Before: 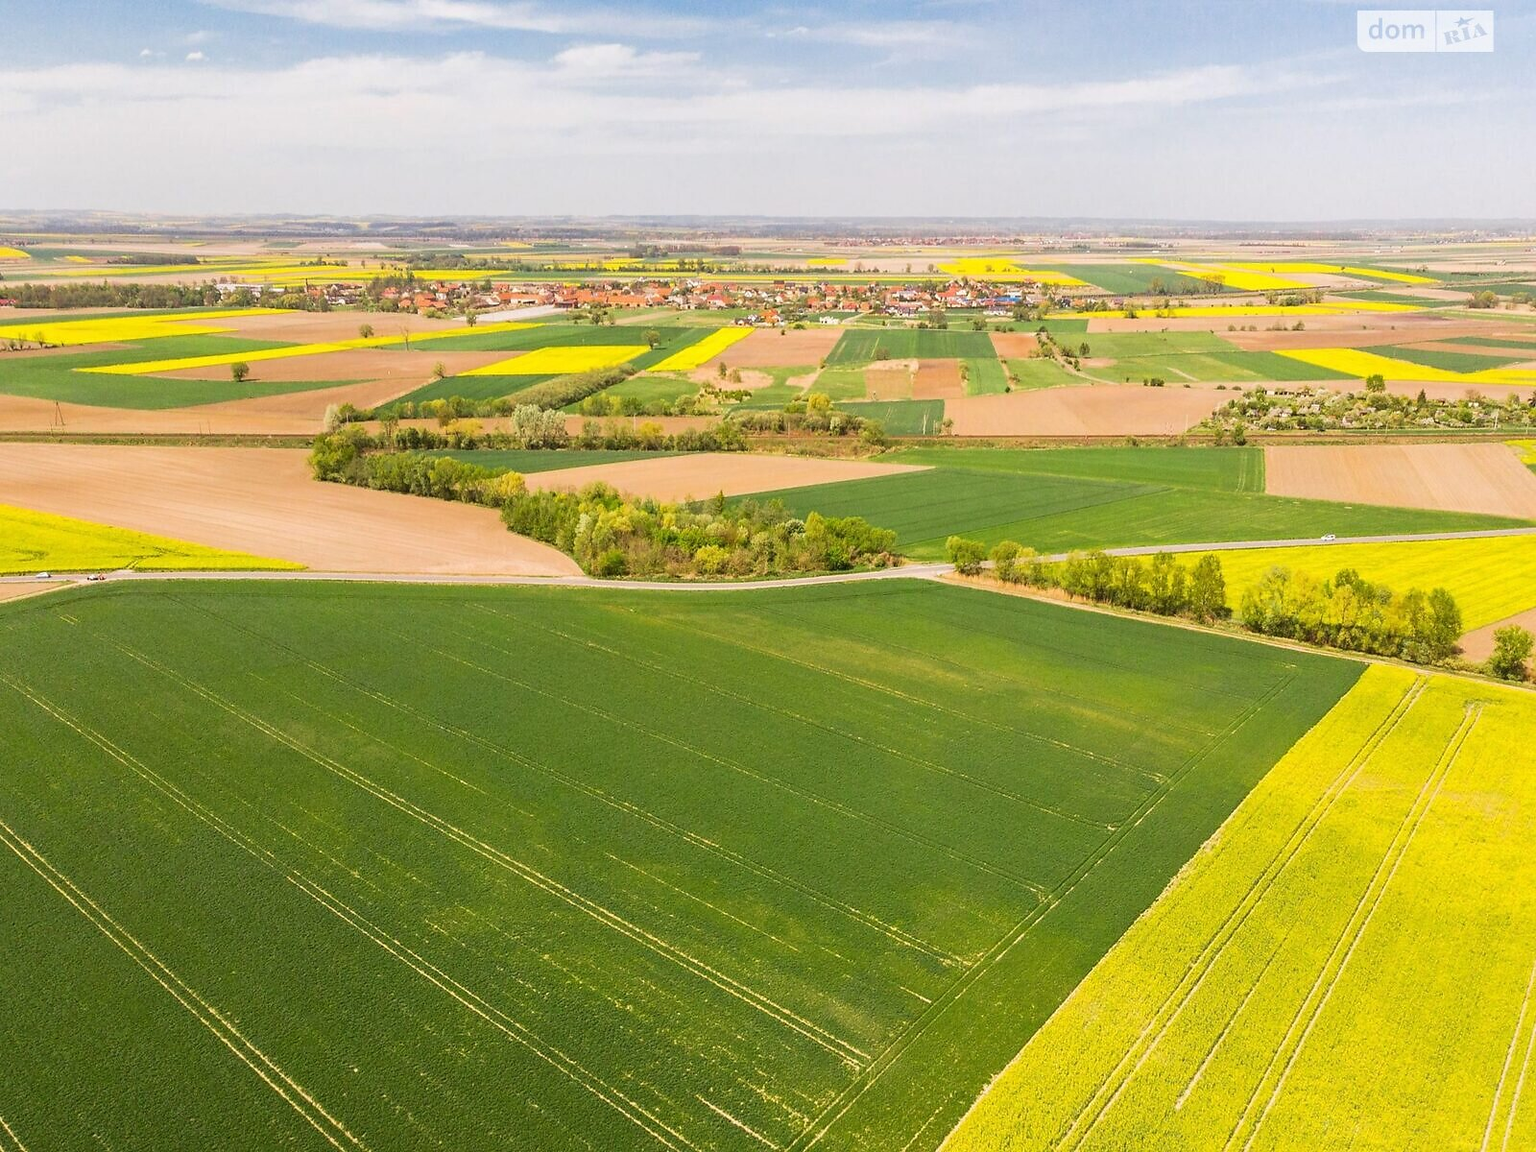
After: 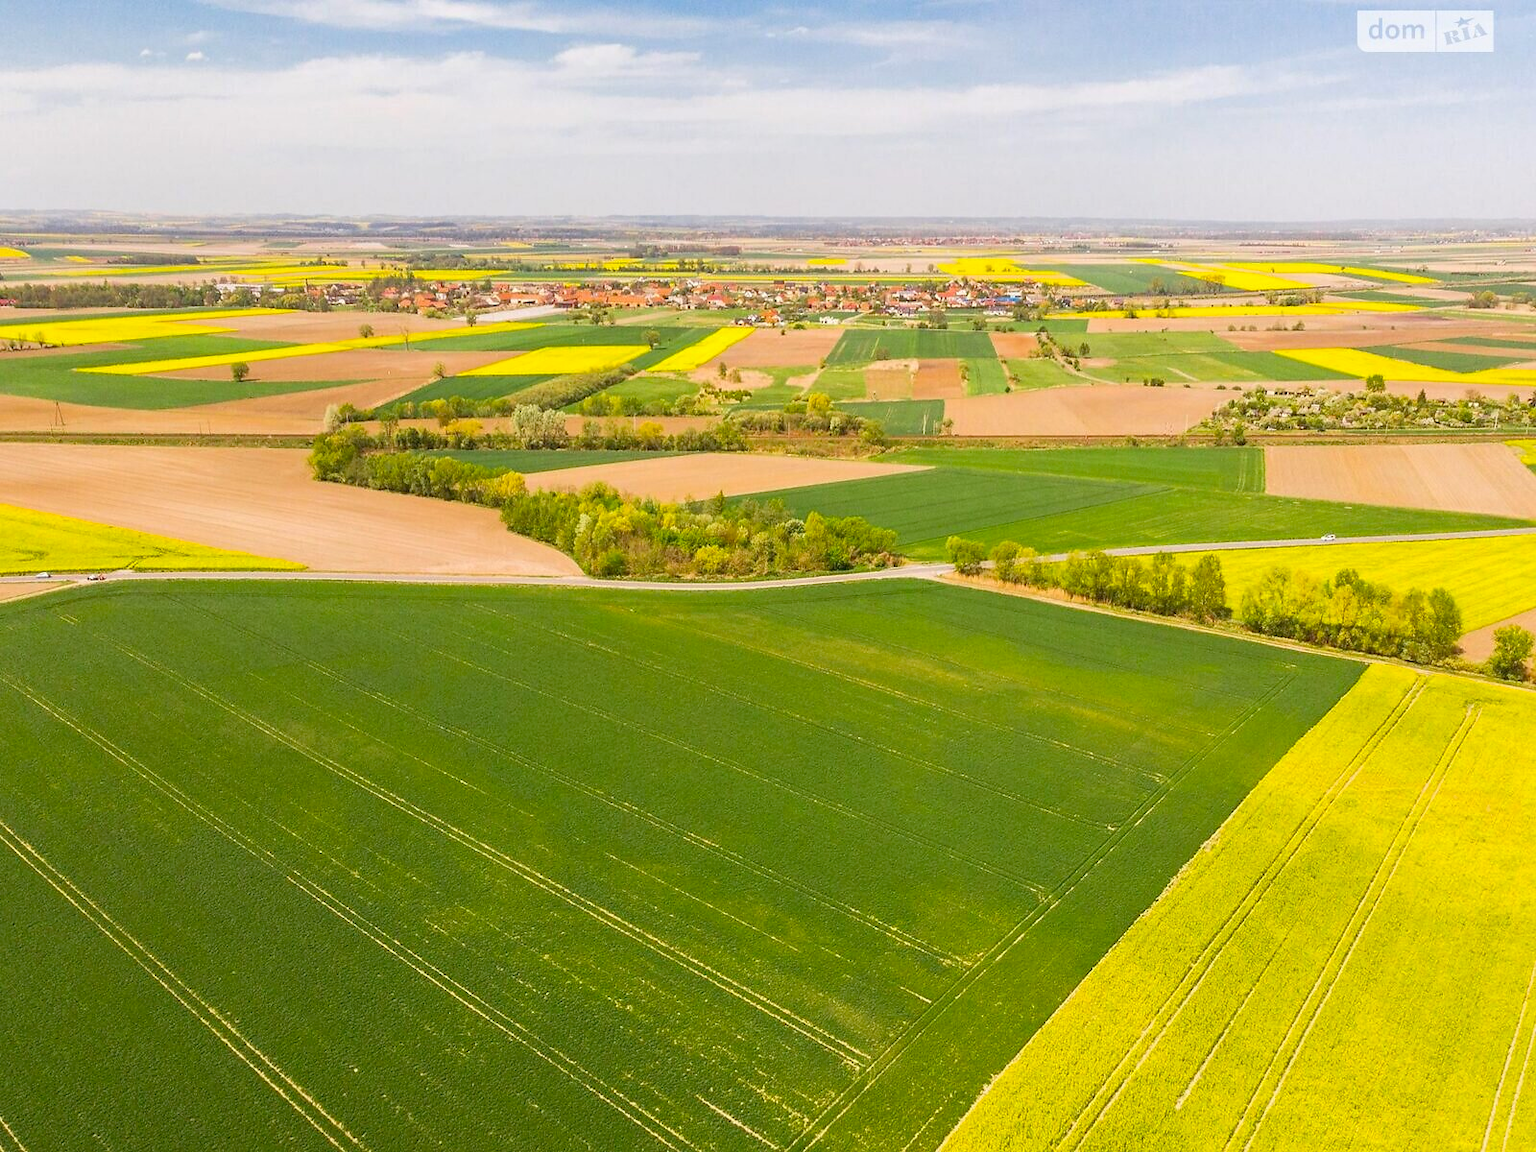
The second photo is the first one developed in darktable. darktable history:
rgb curve: curves: ch0 [(0, 0) (0.053, 0.068) (0.122, 0.128) (1, 1)]
color balance: output saturation 110%
